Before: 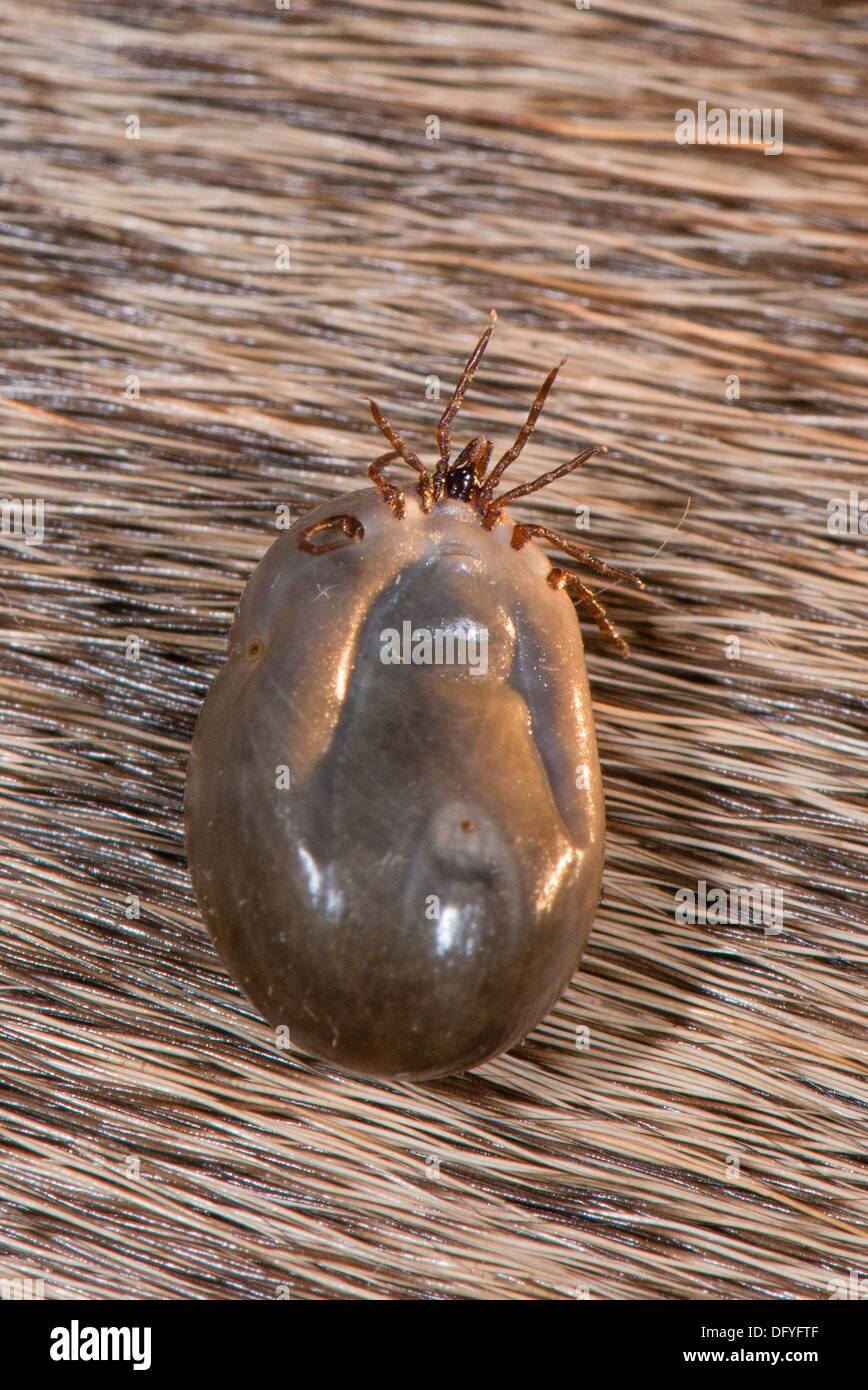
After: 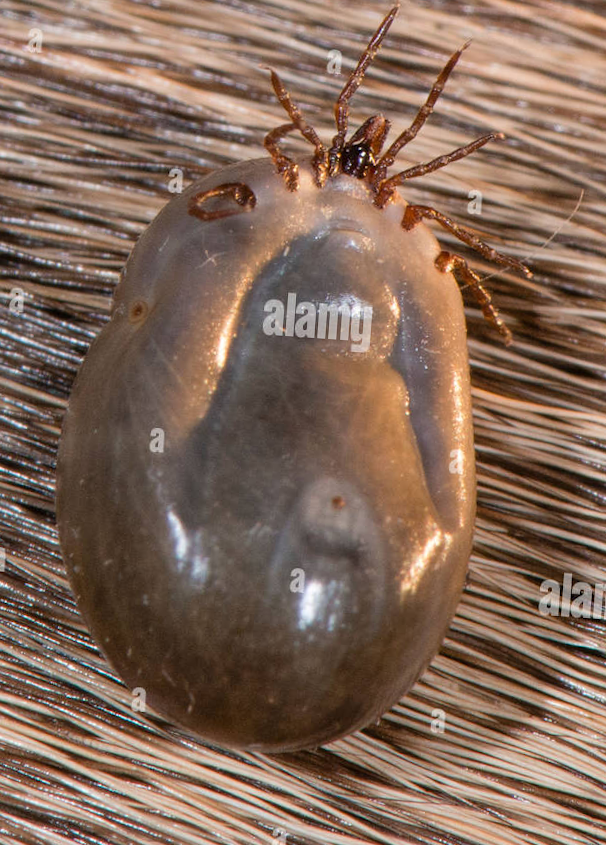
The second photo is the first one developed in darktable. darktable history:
crop and rotate: angle -4.06°, left 9.858%, top 20.543%, right 12.471%, bottom 11.911%
